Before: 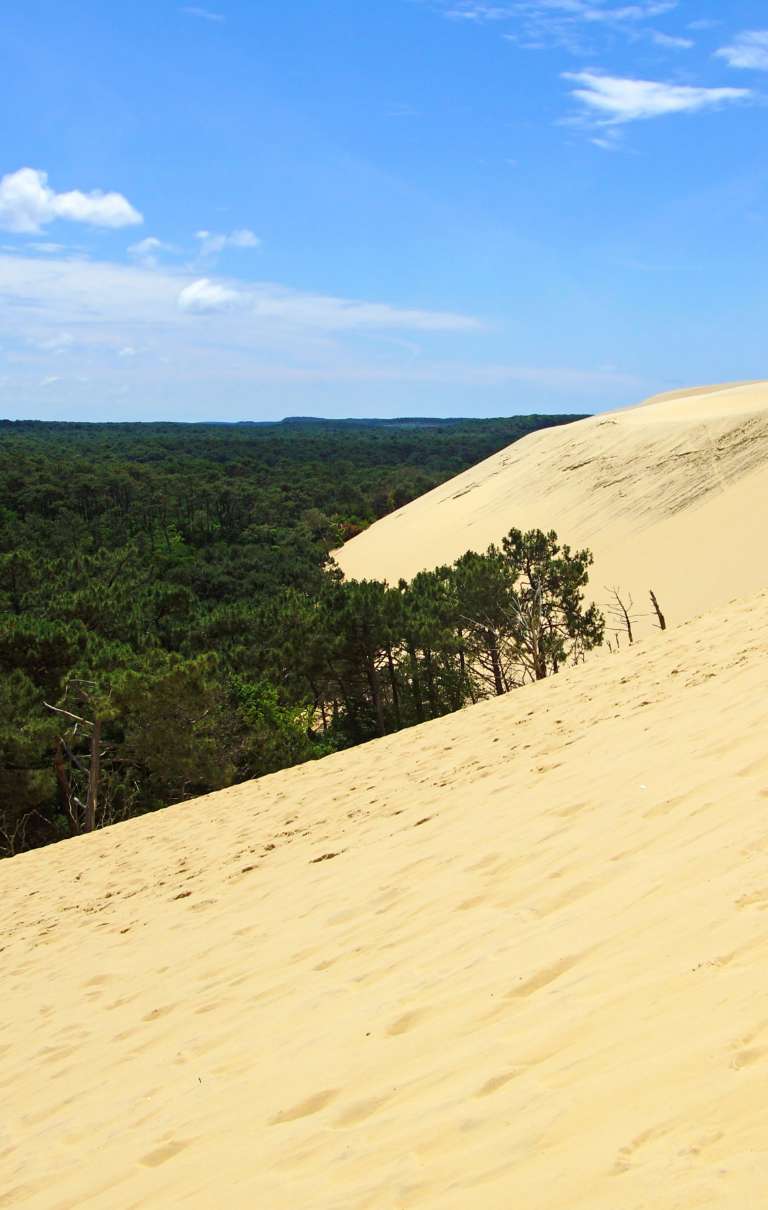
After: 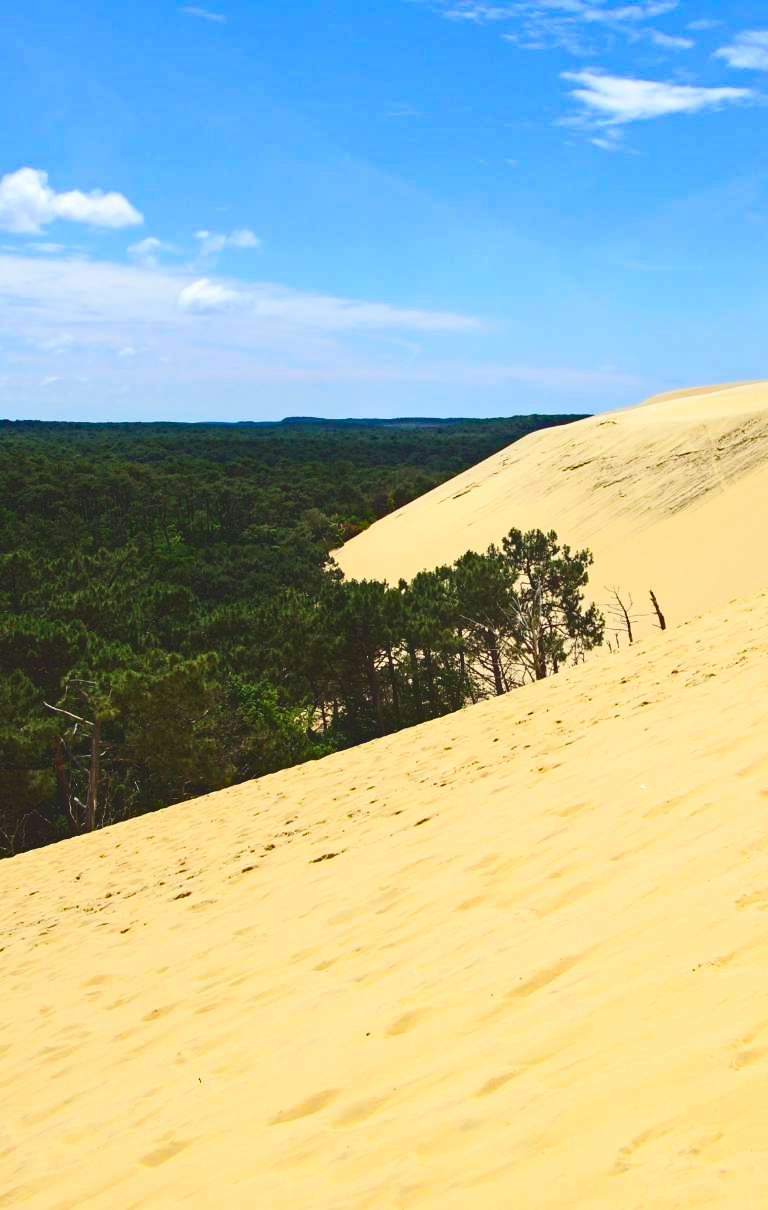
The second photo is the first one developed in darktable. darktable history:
tone curve: curves: ch0 [(0, 0.129) (0.187, 0.207) (0.729, 0.789) (1, 1)], color space Lab, independent channels, preserve colors none
haze removal: strength 0.413, adaptive false
